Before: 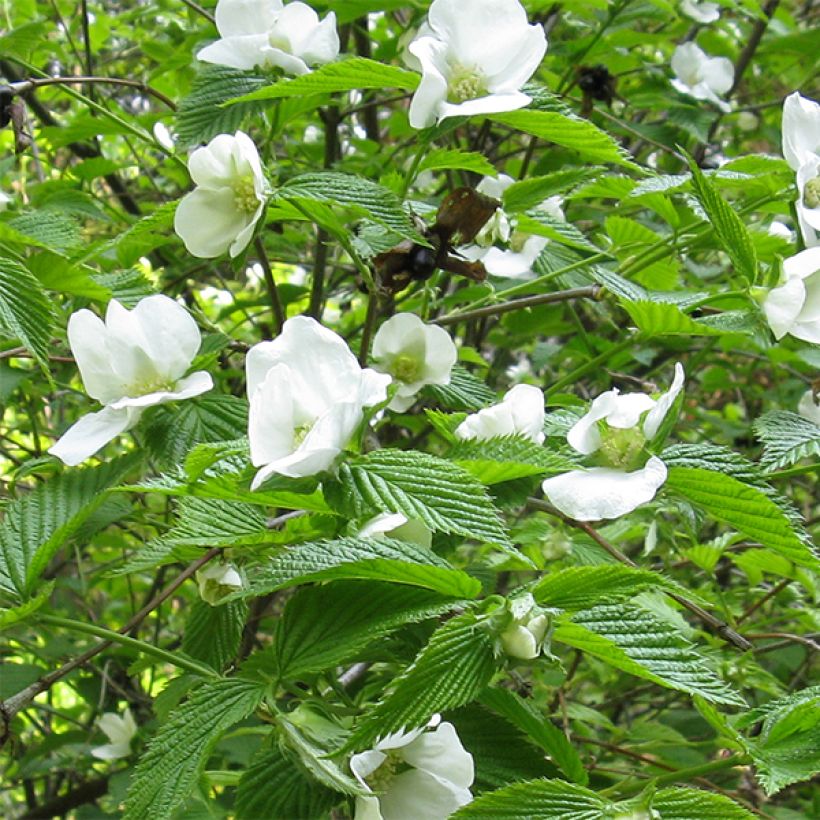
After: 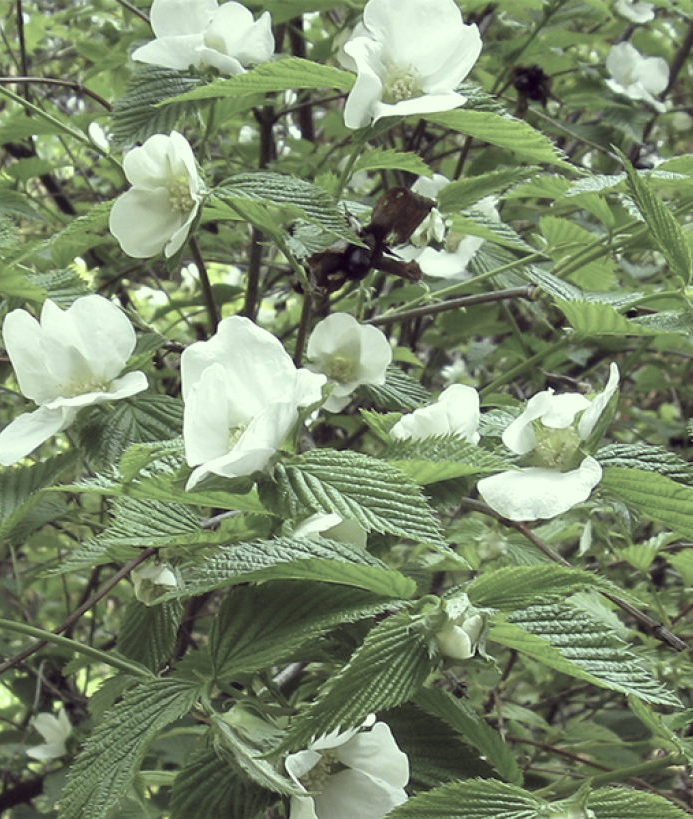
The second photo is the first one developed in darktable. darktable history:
crop: left 8.005%, right 7.416%
color correction: highlights a* -20.43, highlights b* 20.36, shadows a* 19.77, shadows b* -19.68, saturation 0.437
